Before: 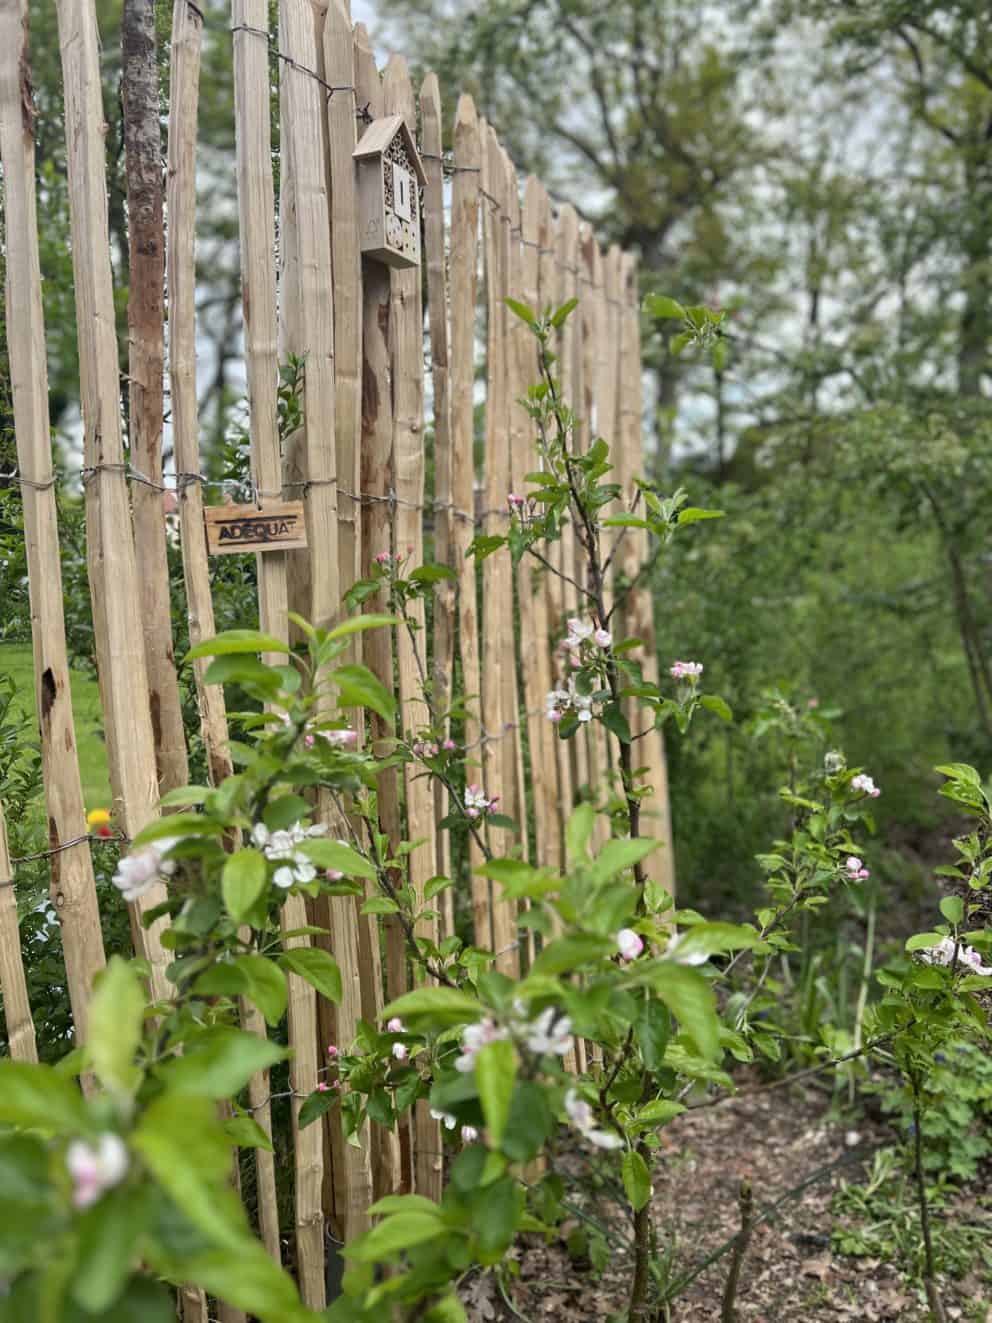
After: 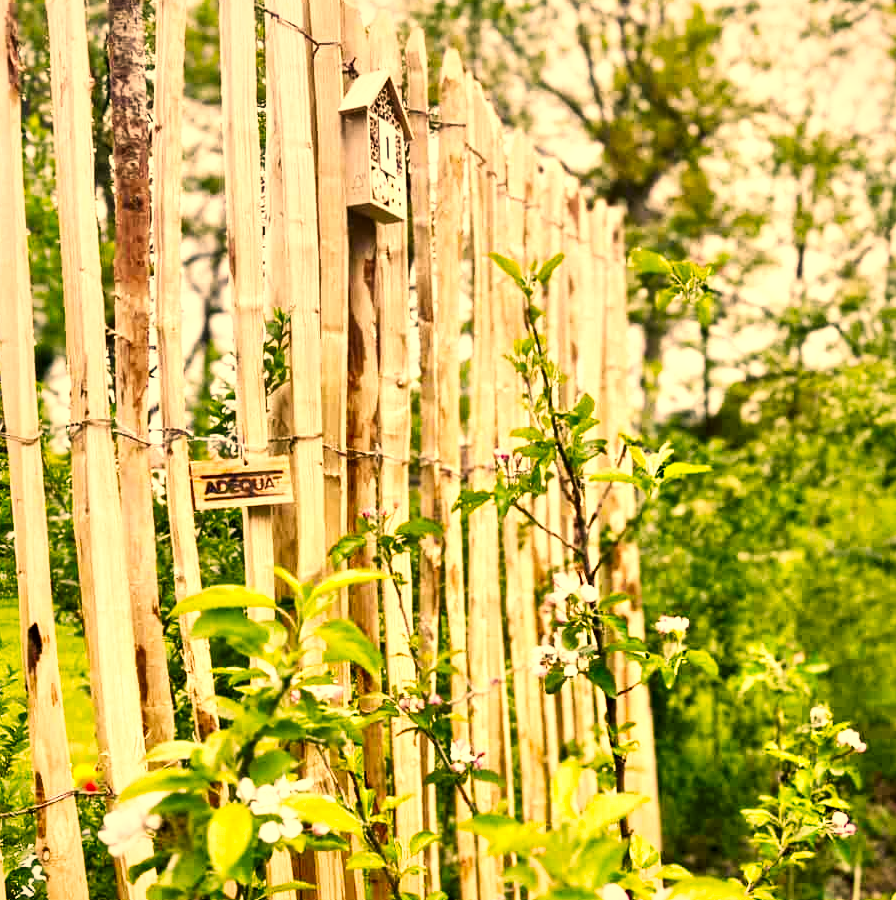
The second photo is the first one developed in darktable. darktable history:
local contrast: mode bilateral grid, contrast 70, coarseness 75, detail 180%, midtone range 0.2
base curve: curves: ch0 [(0, 0) (0.007, 0.004) (0.027, 0.03) (0.046, 0.07) (0.207, 0.54) (0.442, 0.872) (0.673, 0.972) (1, 1)], preserve colors none
contrast brightness saturation: saturation -0.05
crop: left 1.509%, top 3.452%, right 7.696%, bottom 28.452%
color correction: highlights a* 17.94, highlights b* 35.39, shadows a* 1.48, shadows b* 6.42, saturation 1.01
